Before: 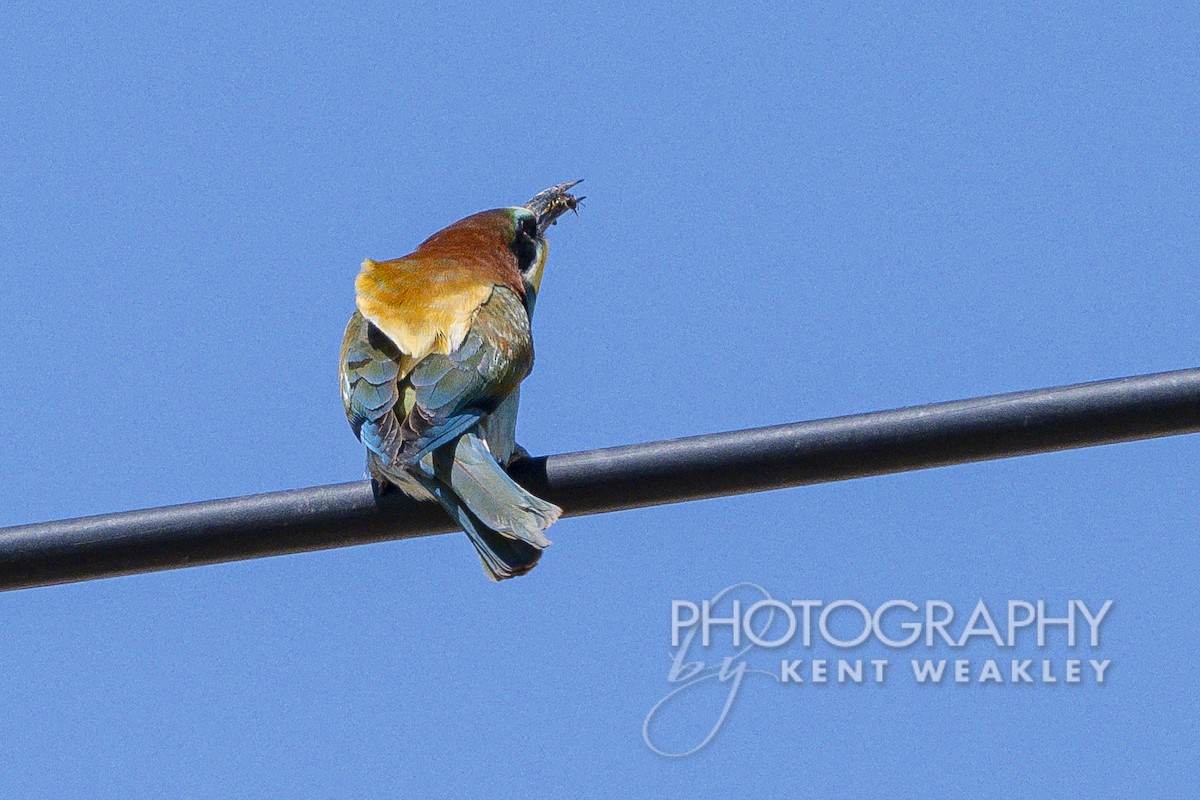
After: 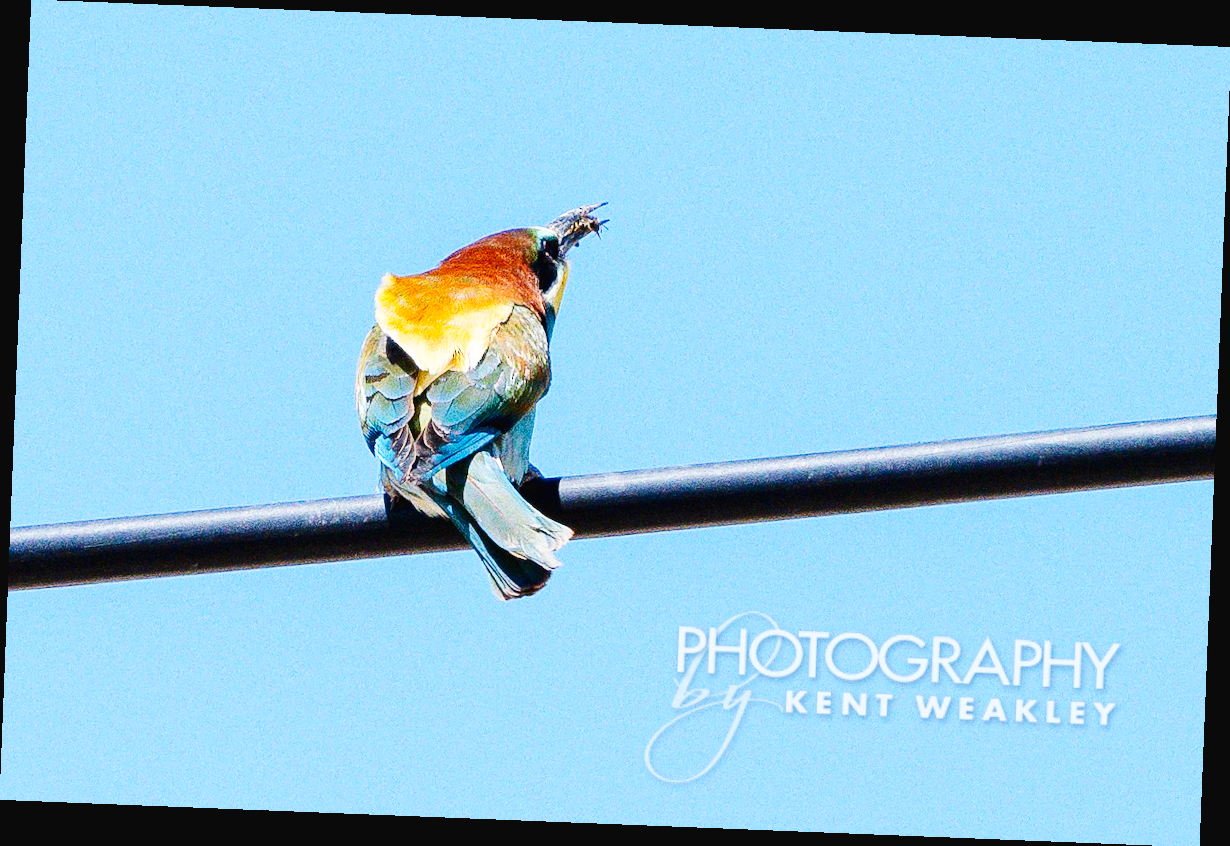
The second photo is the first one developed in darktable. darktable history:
base curve: curves: ch0 [(0, 0.003) (0.001, 0.002) (0.006, 0.004) (0.02, 0.022) (0.048, 0.086) (0.094, 0.234) (0.162, 0.431) (0.258, 0.629) (0.385, 0.8) (0.548, 0.918) (0.751, 0.988) (1, 1)], preserve colors none
rotate and perspective: rotation 2.27°, automatic cropping off
